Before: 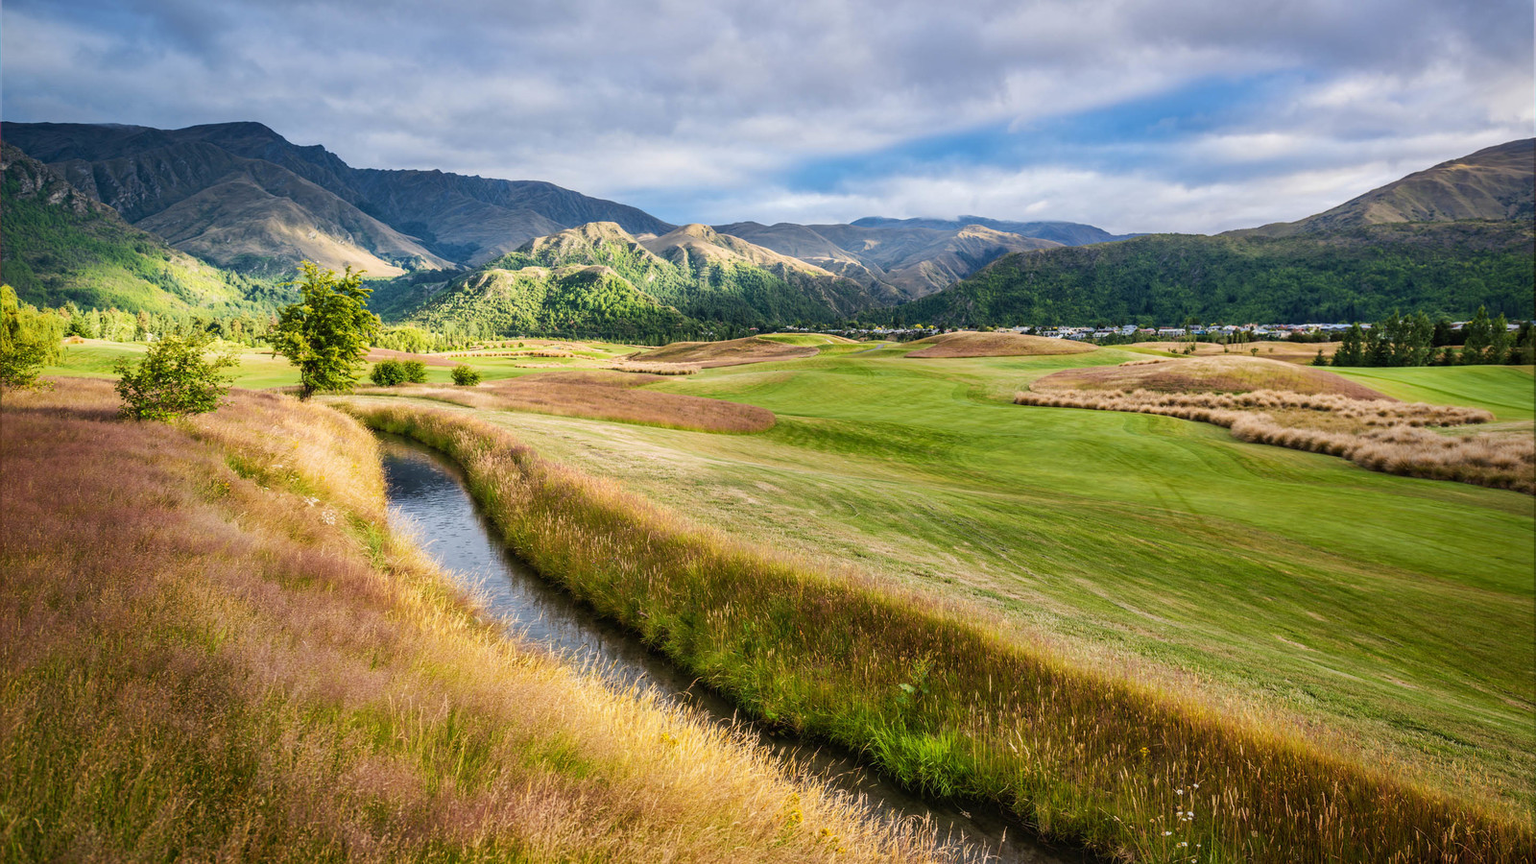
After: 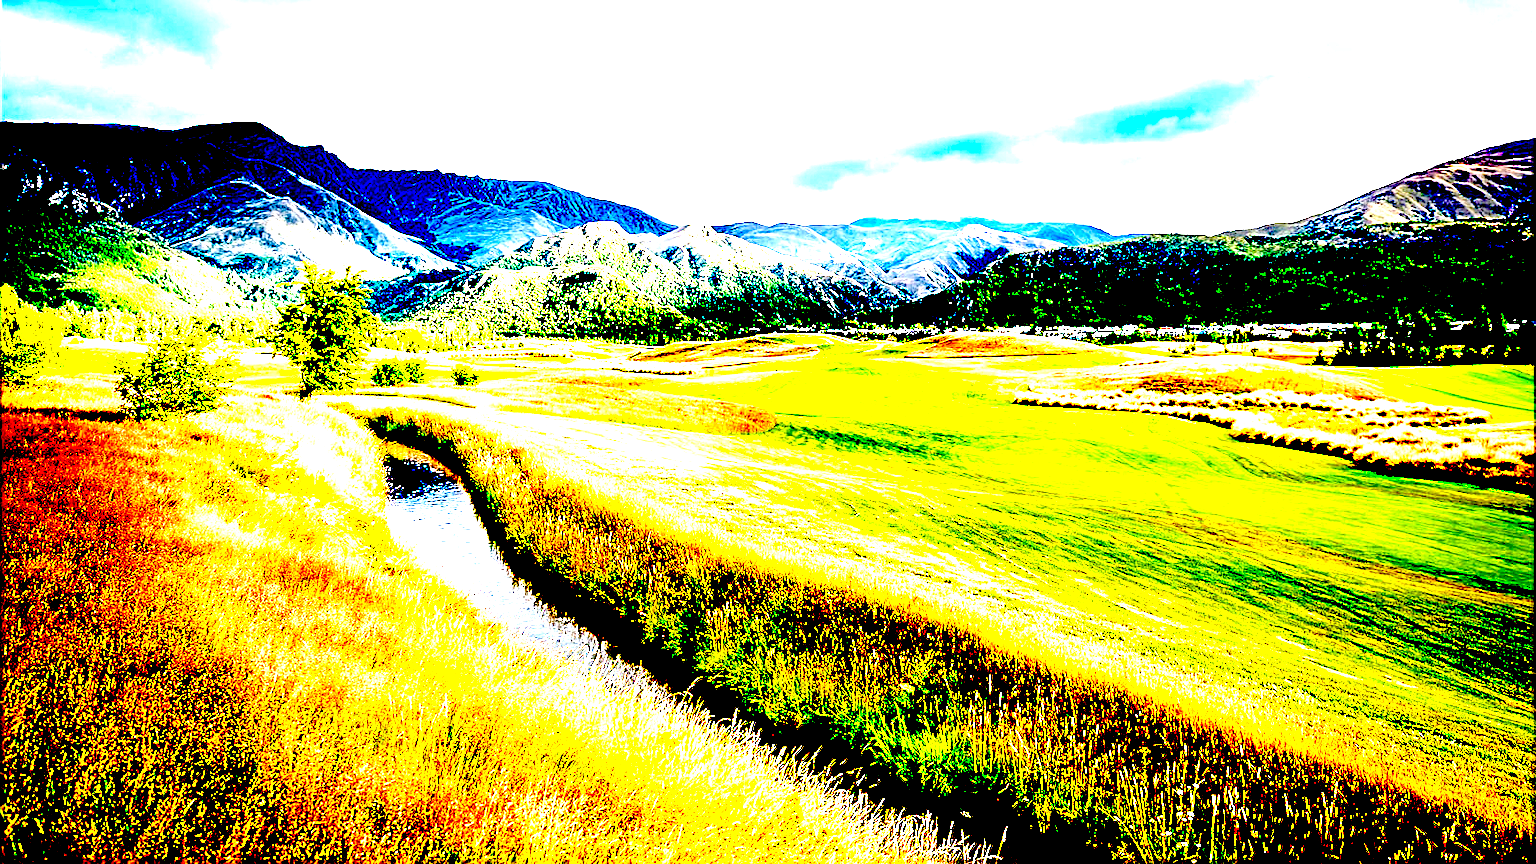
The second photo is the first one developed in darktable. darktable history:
tone equalizer: -8 EV -2 EV, -7 EV -2 EV, -6 EV -2 EV, -5 EV -2 EV, -4 EV -2 EV, -3 EV -2 EV, -2 EV -2 EV, -1 EV -1.63 EV, +0 EV -2 EV
sharpen: on, module defaults
exposure: black level correction 0.1, exposure 3 EV, compensate highlight preservation false
